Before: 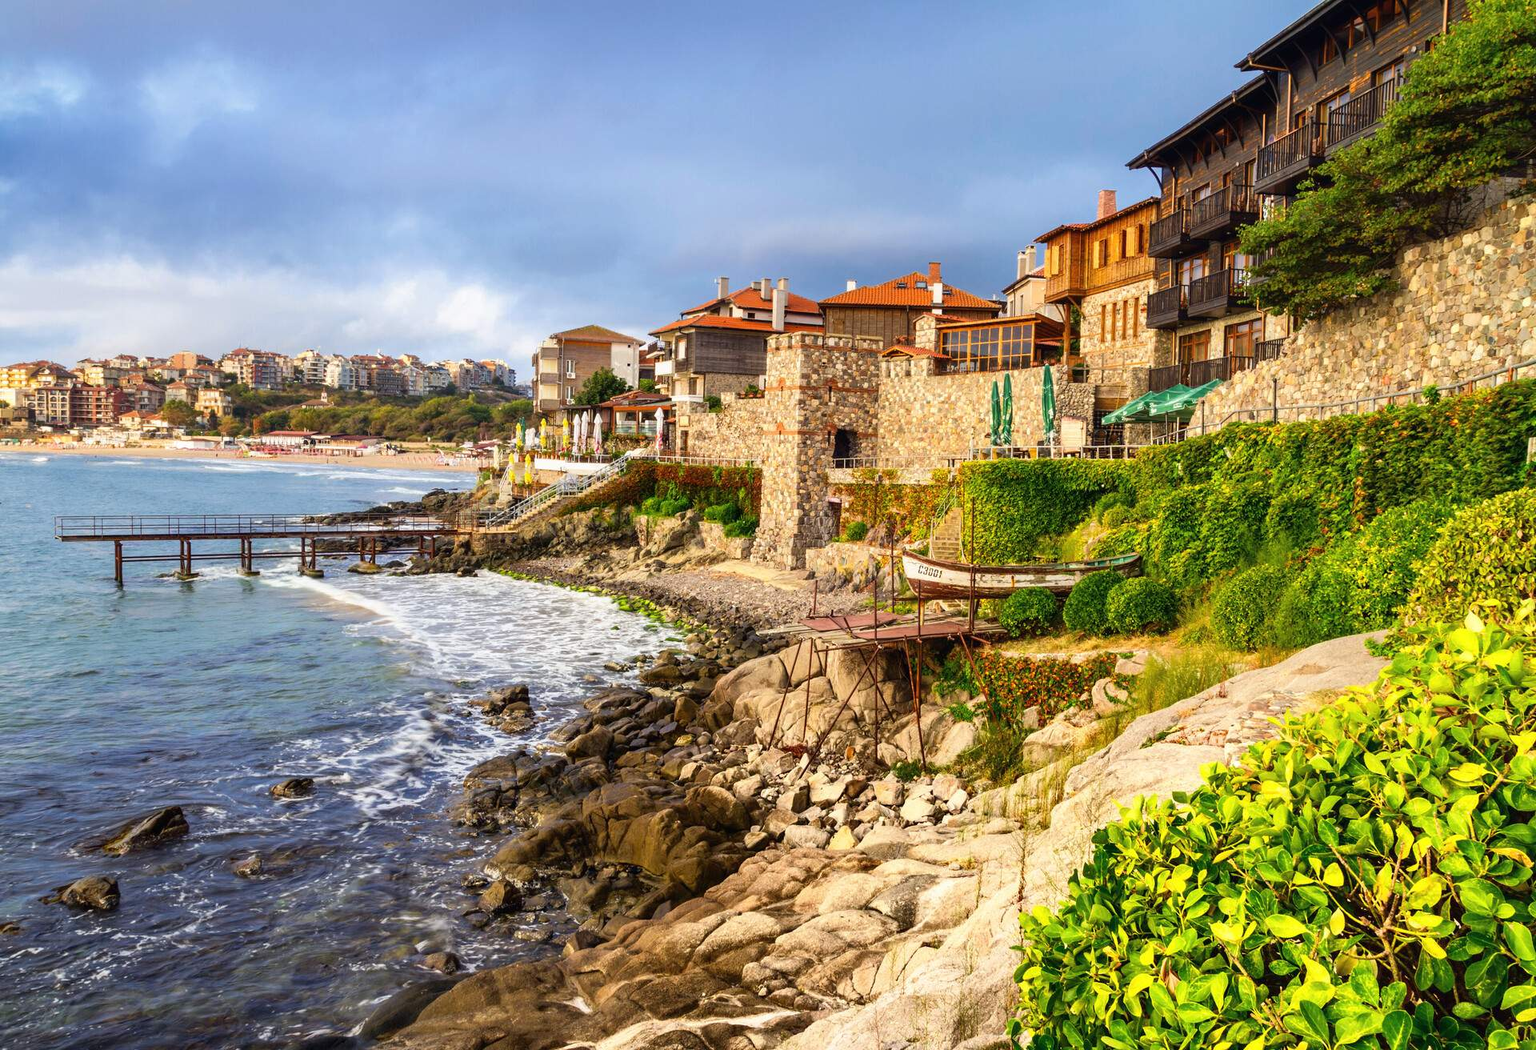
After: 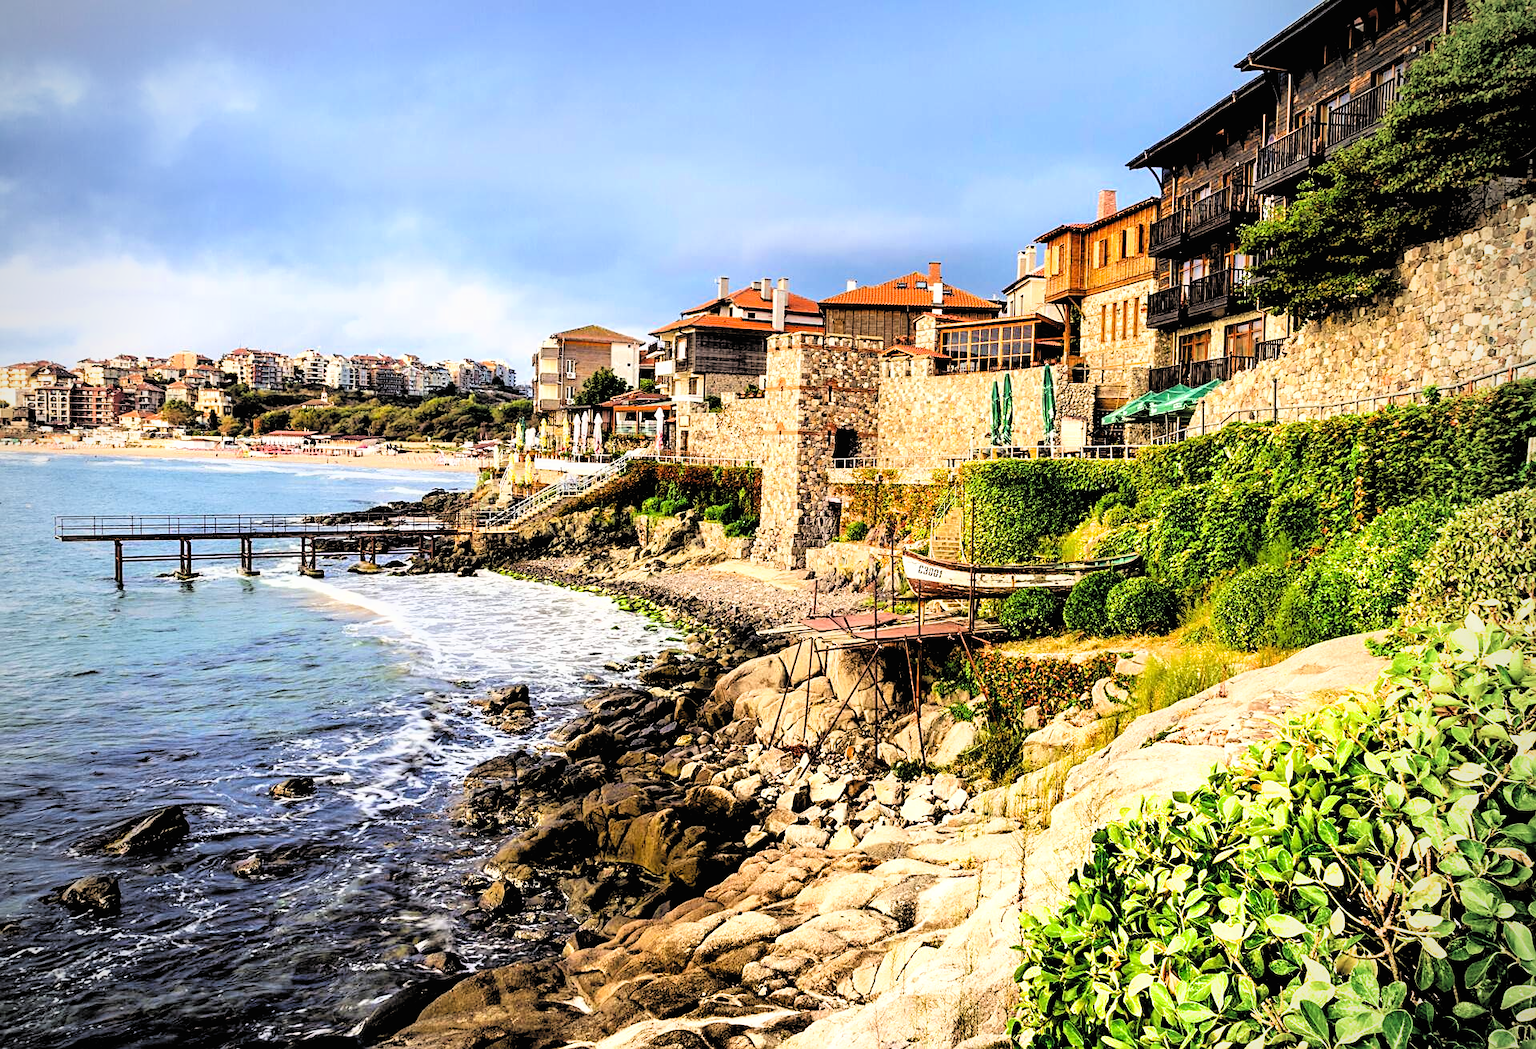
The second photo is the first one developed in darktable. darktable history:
sharpen: on, module defaults
filmic rgb: middle gray luminance 13.55%, black relative exposure -1.97 EV, white relative exposure 3.1 EV, threshold 6 EV, target black luminance 0%, hardness 1.79, latitude 59.23%, contrast 1.728, highlights saturation mix 5%, shadows ↔ highlights balance -37.52%, add noise in highlights 0, color science v3 (2019), use custom middle-gray values true, iterations of high-quality reconstruction 0, contrast in highlights soft, enable highlight reconstruction true
contrast brightness saturation: contrast -0.02, brightness -0.01, saturation 0.03
vignetting: on, module defaults
